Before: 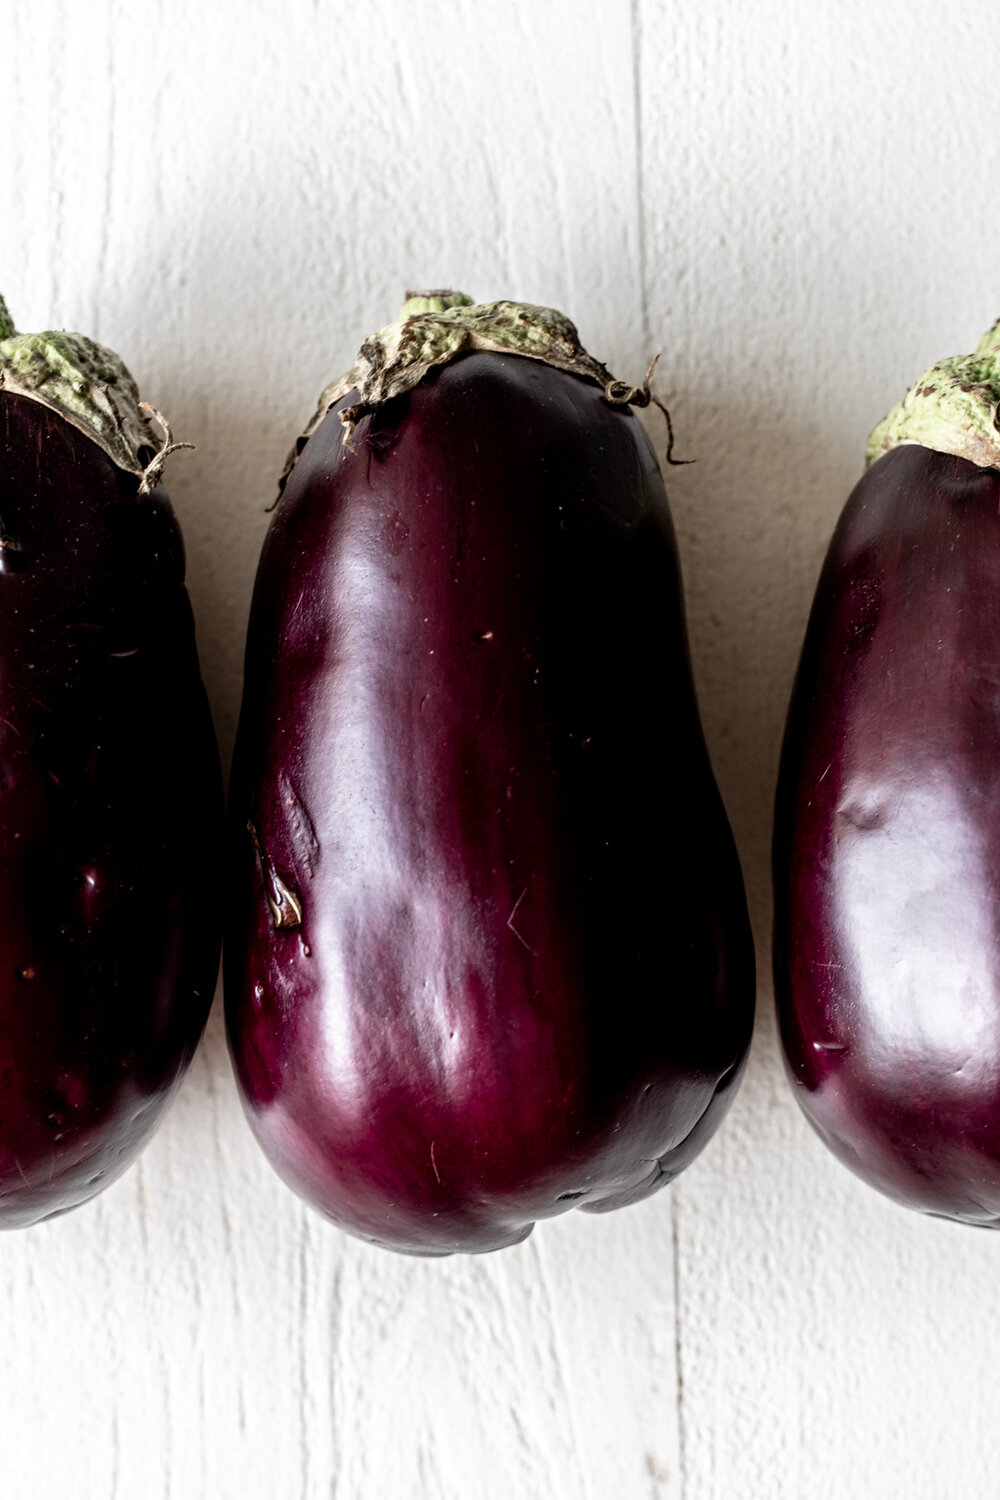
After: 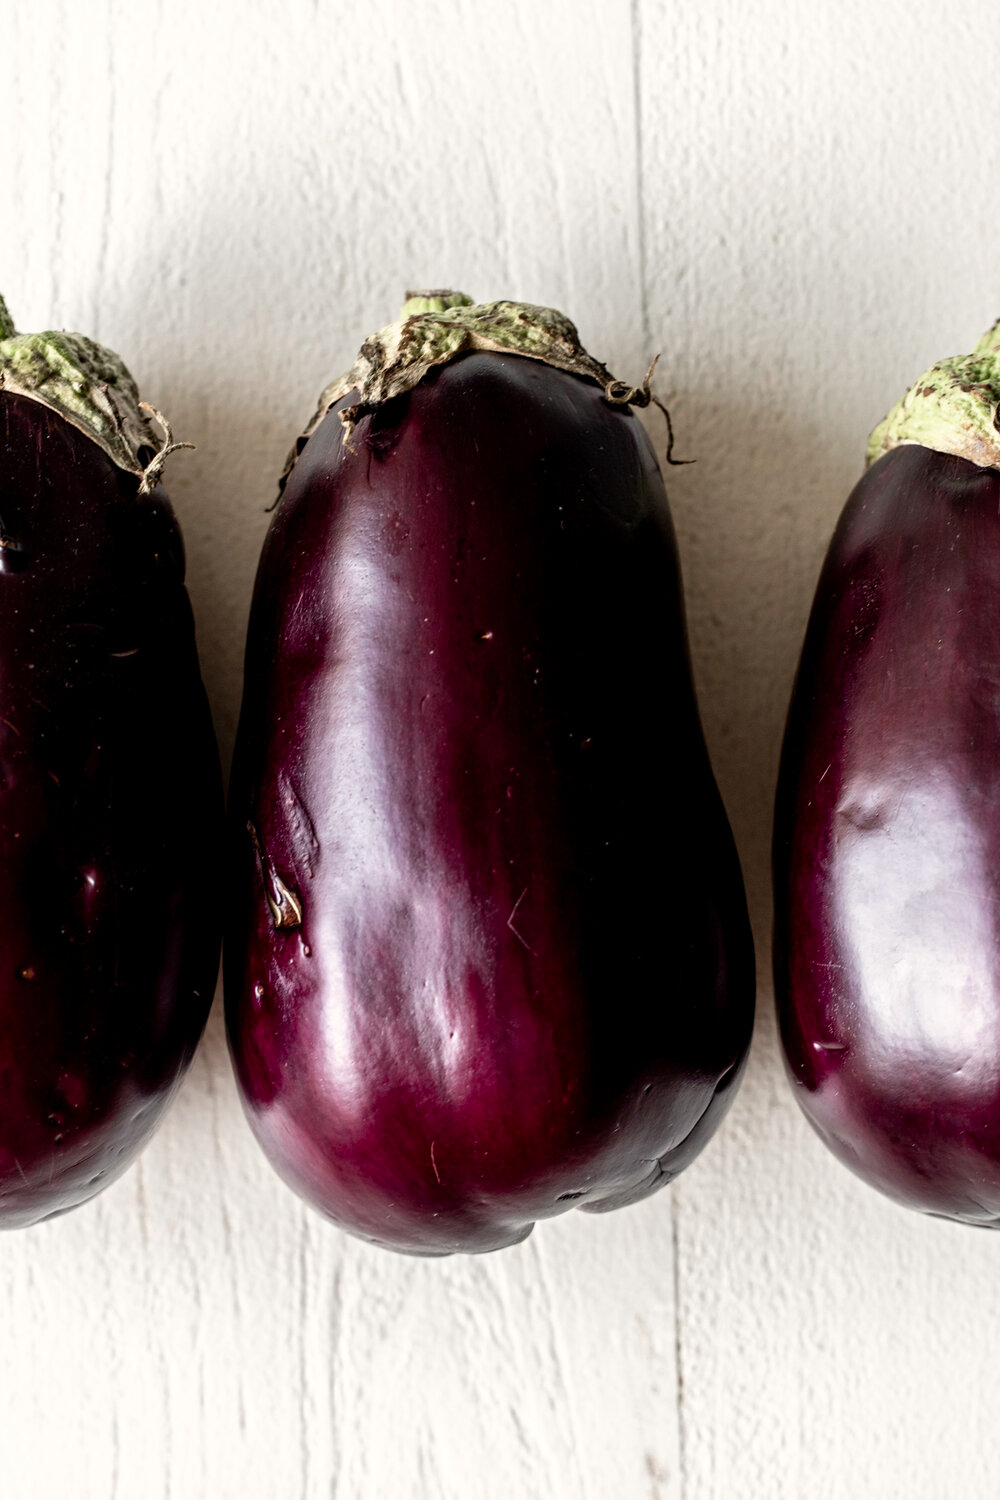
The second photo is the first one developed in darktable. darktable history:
color correction: highlights a* 0.68, highlights b* 2.88, saturation 1.08
